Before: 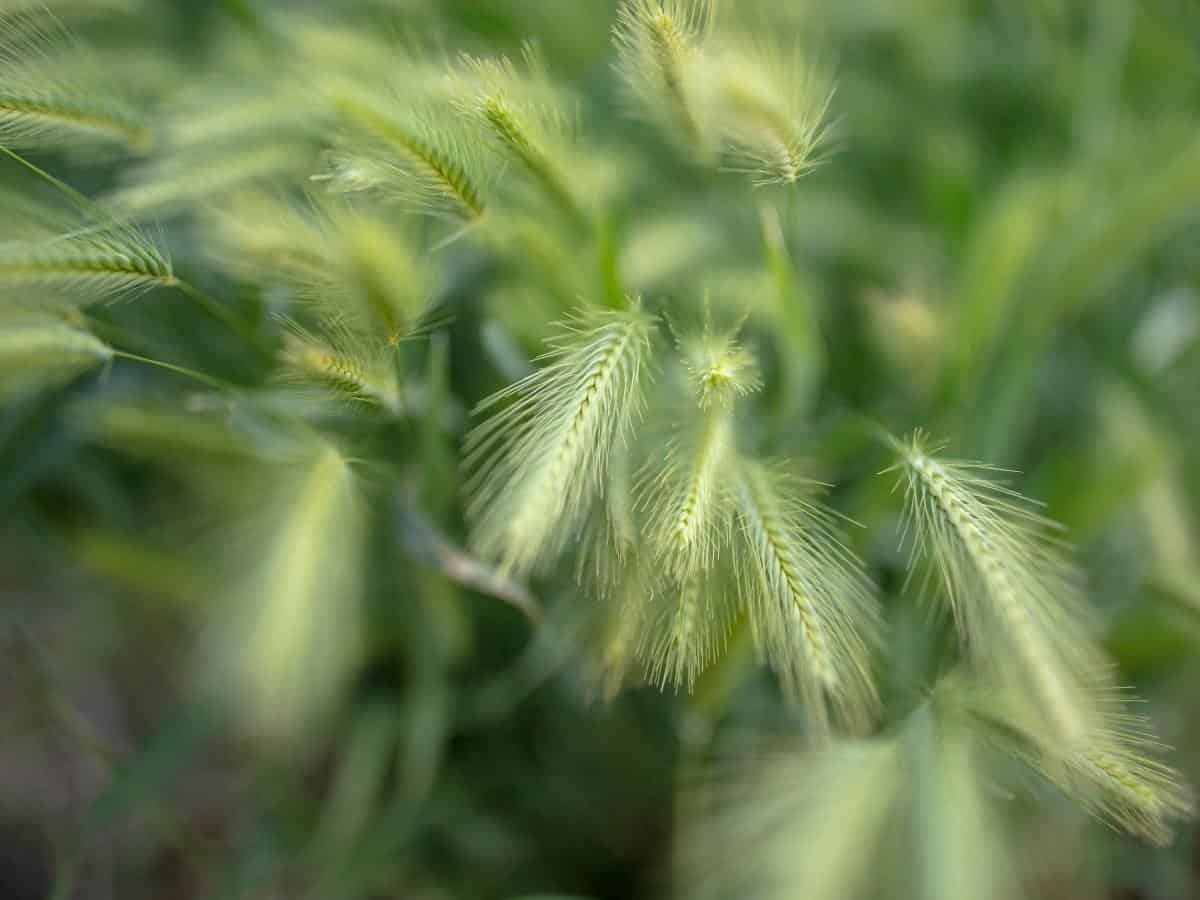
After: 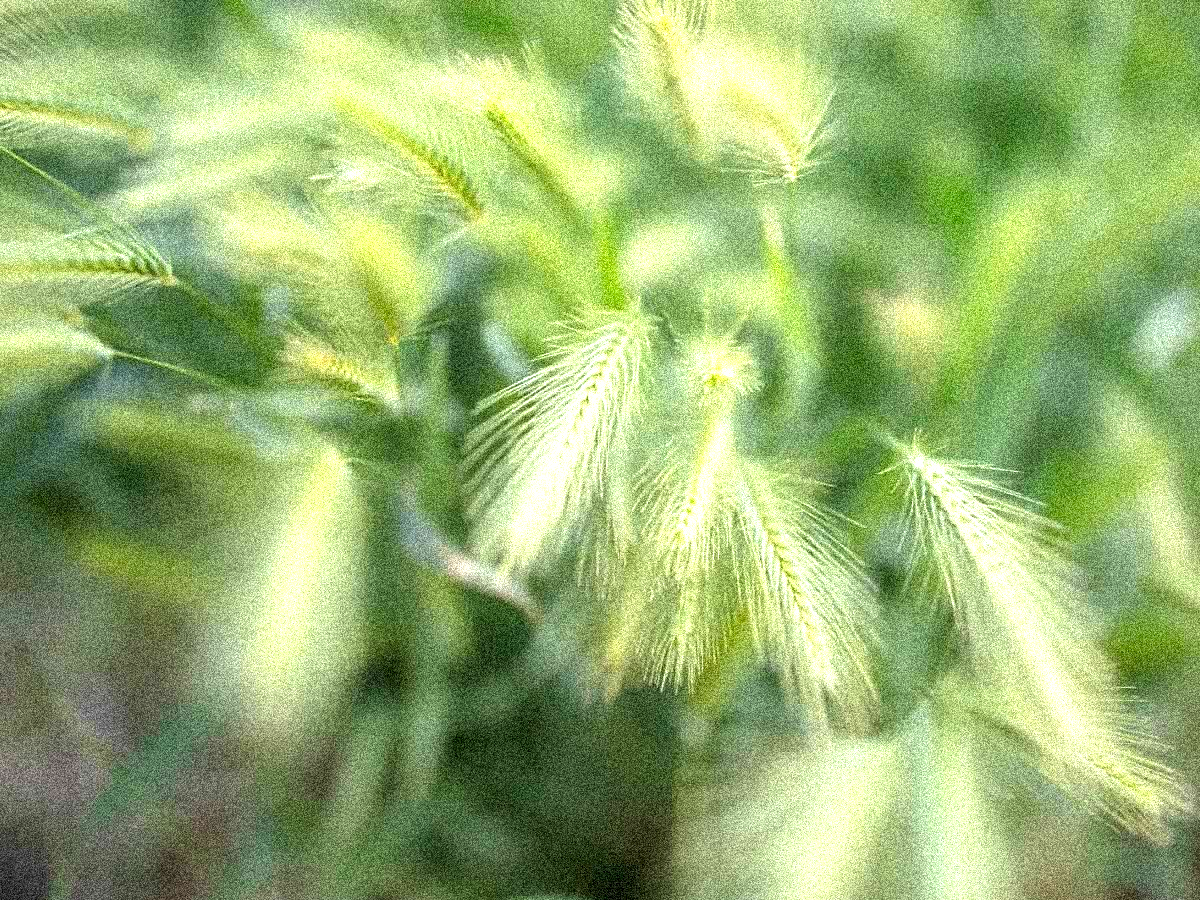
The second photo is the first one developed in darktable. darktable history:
exposure: black level correction 0, exposure 1.2 EV, compensate exposure bias true, compensate highlight preservation false
grain: coarseness 3.75 ISO, strength 100%, mid-tones bias 0%
